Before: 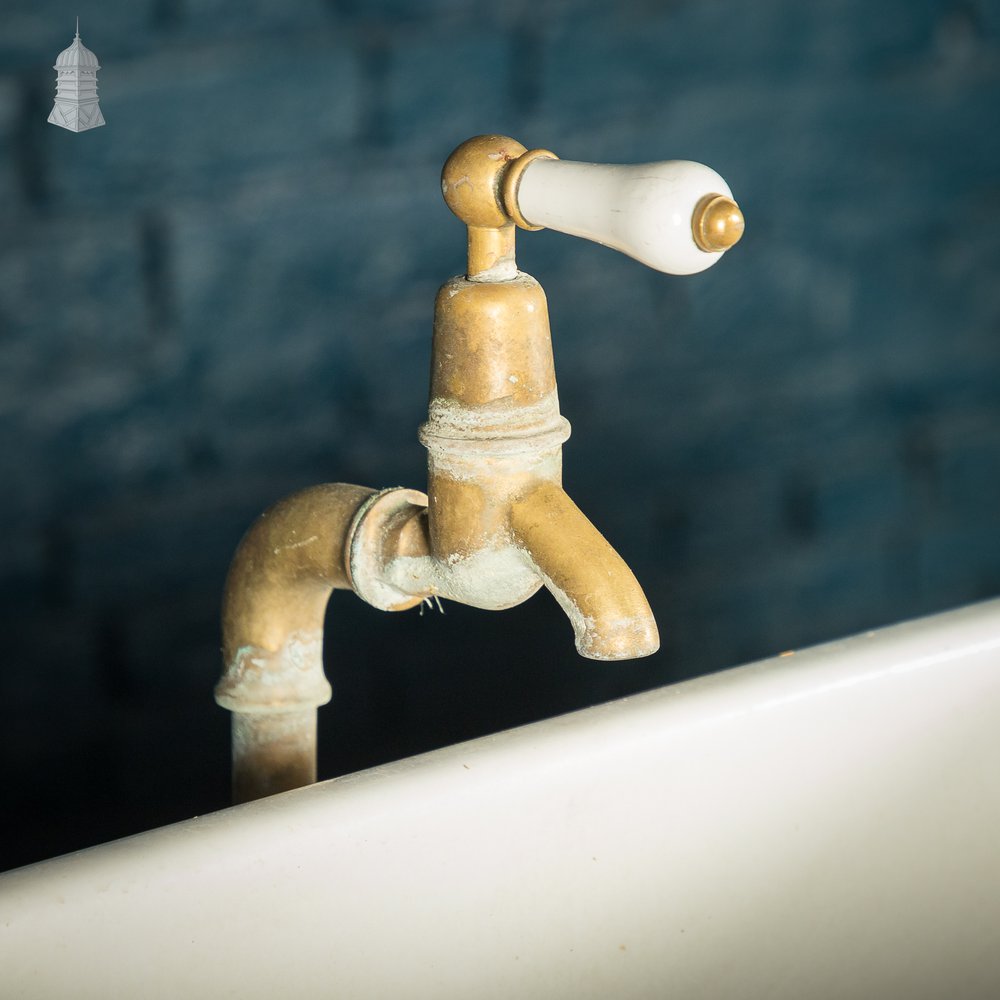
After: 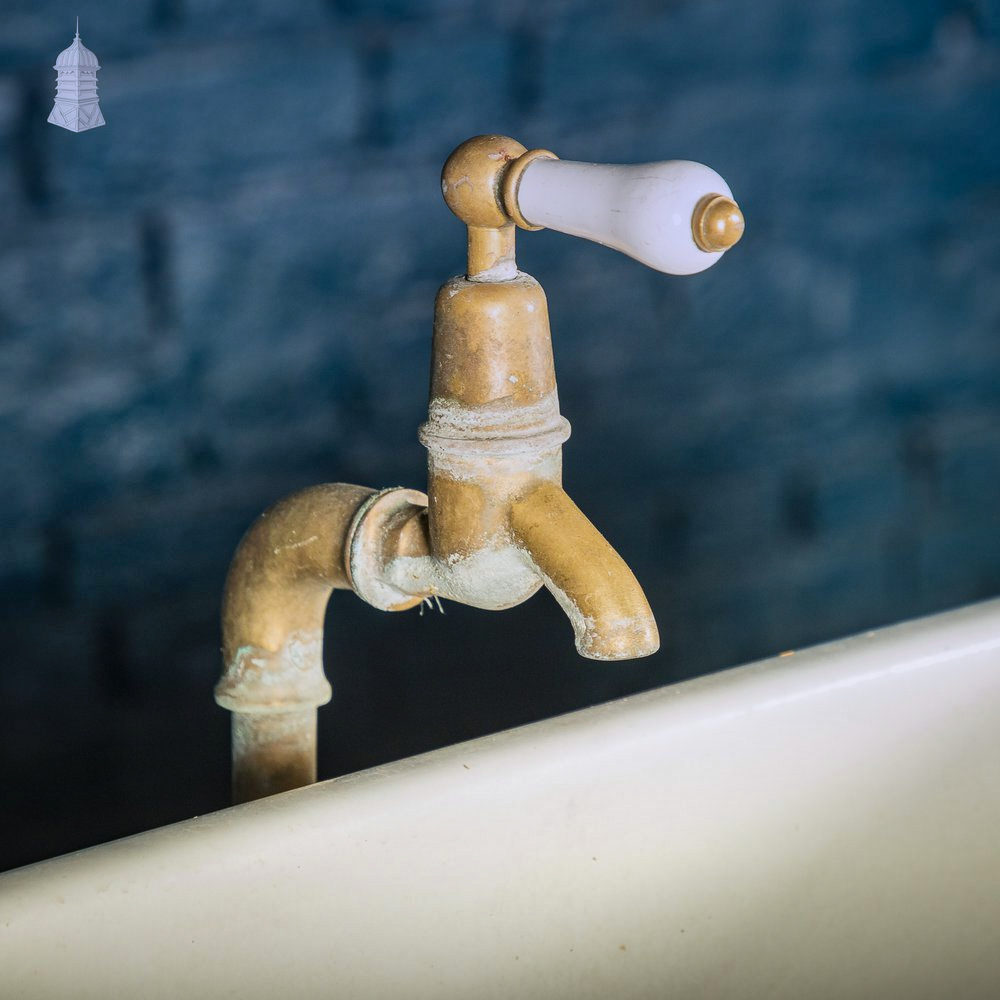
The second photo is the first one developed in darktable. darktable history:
local contrast: on, module defaults
graduated density: hue 238.83°, saturation 50%
contrast brightness saturation: saturation 0.13
shadows and highlights: highlights color adjustment 0%, soften with gaussian
